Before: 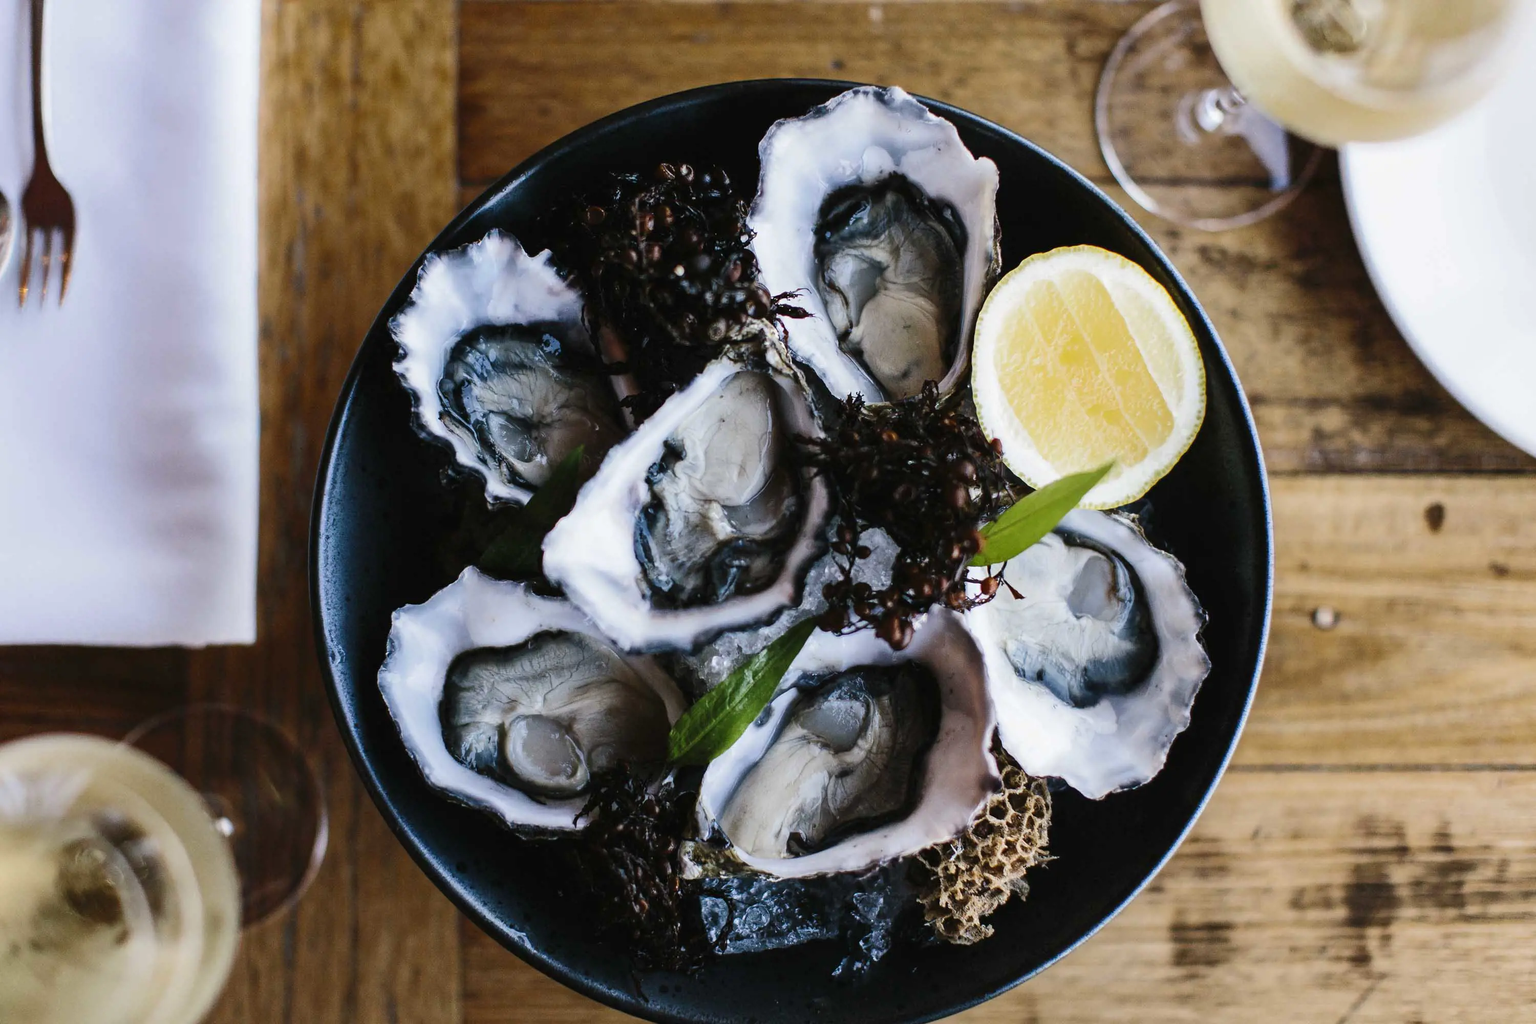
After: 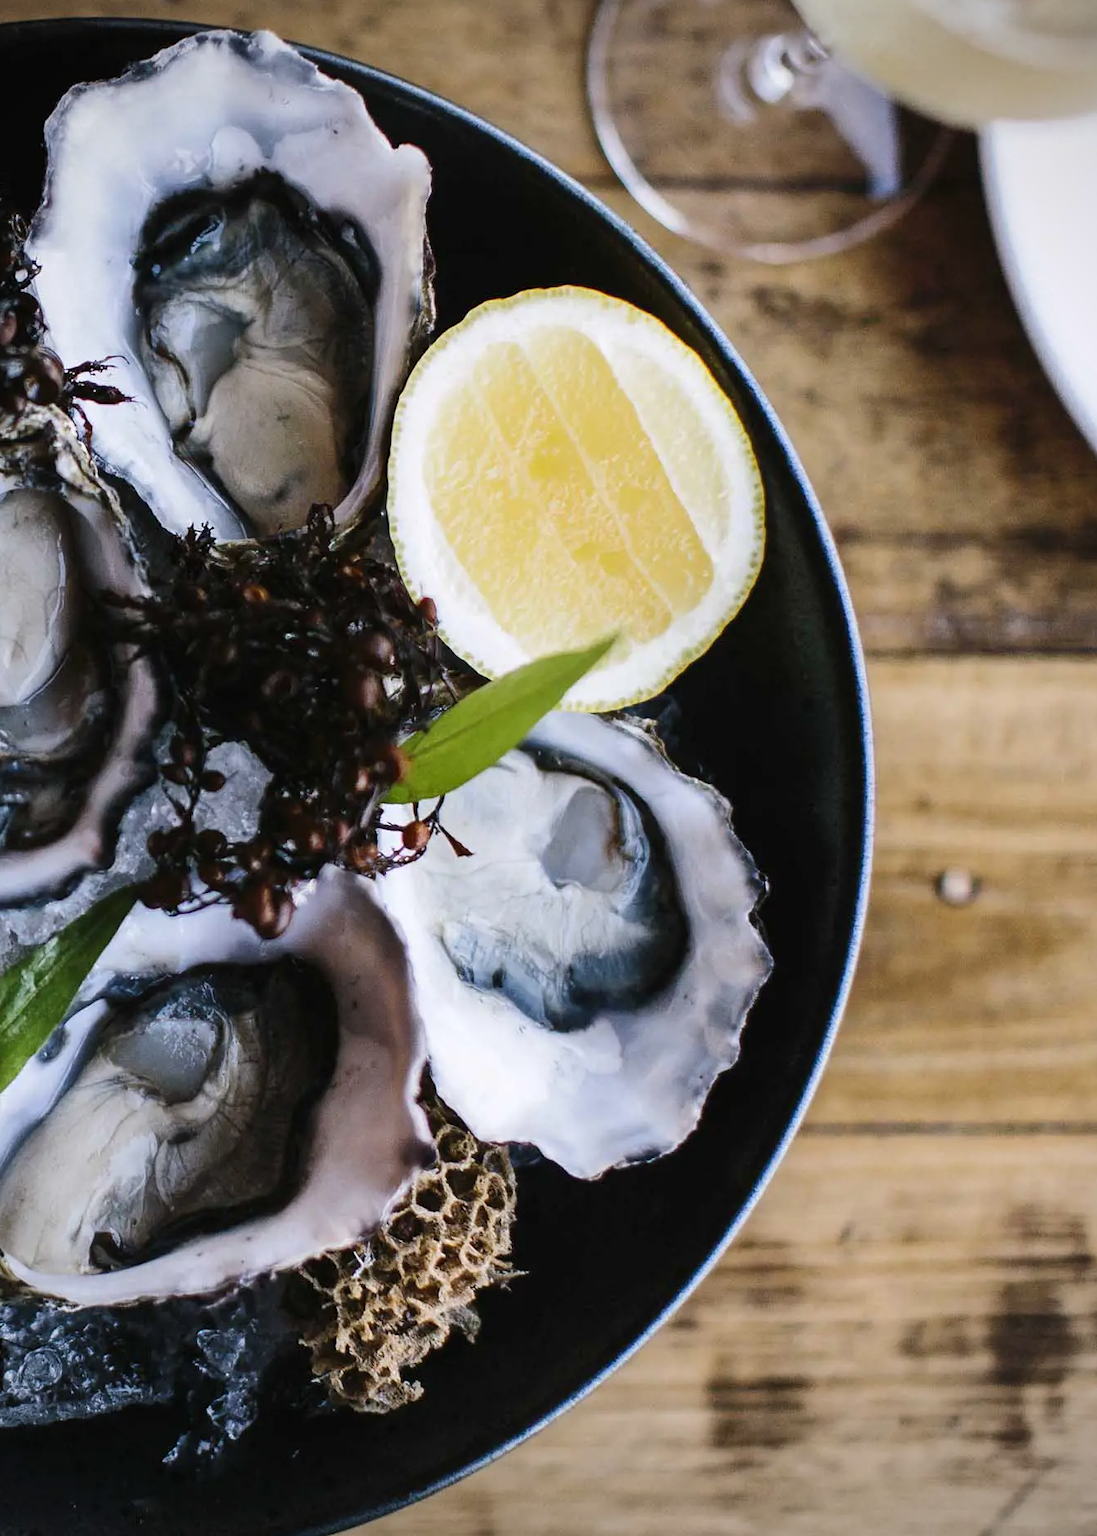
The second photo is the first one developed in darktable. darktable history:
crop: left 47.628%, top 6.643%, right 7.874%
vignetting: fall-off radius 60.92%
white balance: red 1.004, blue 1.024
